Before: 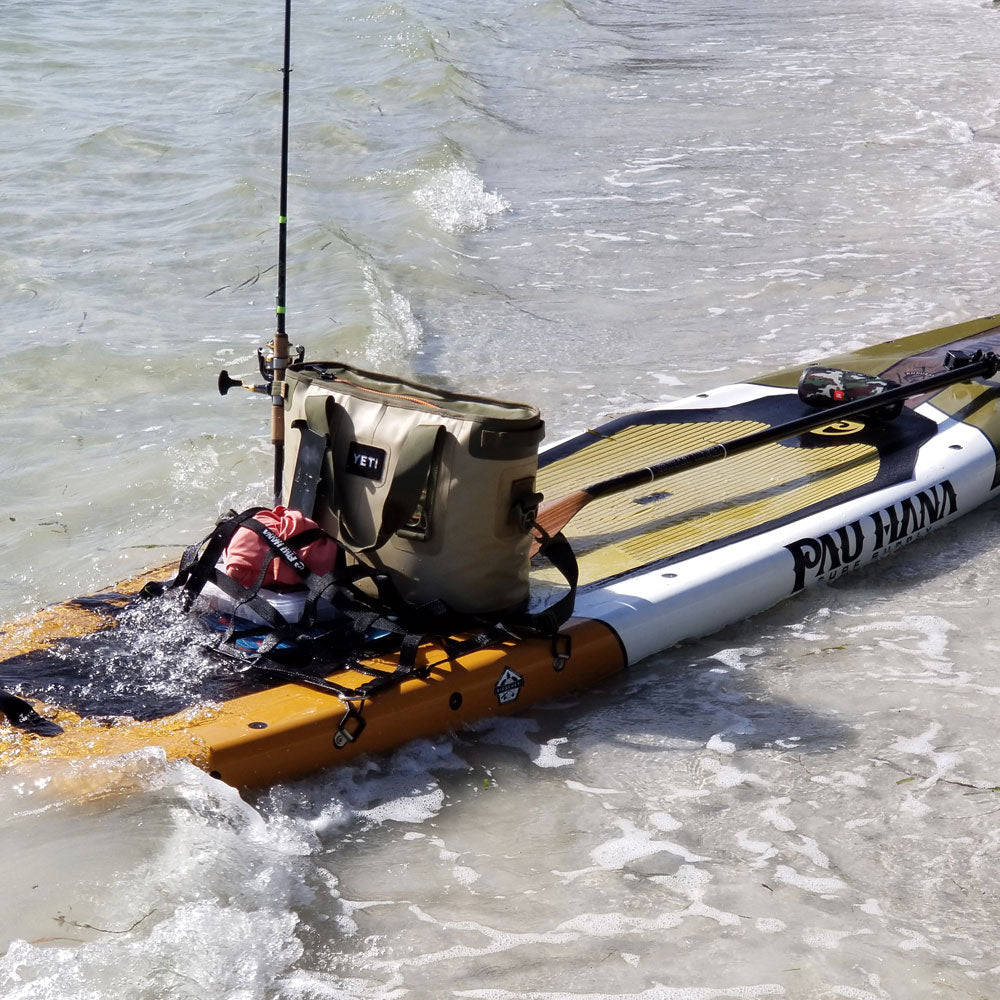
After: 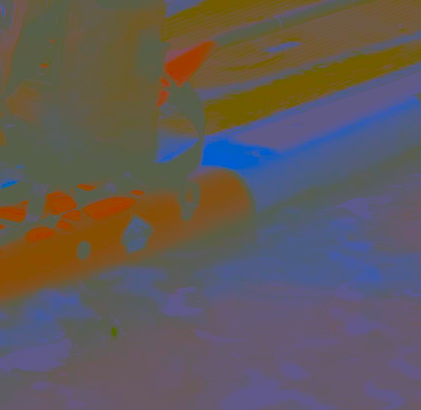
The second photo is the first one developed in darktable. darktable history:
contrast brightness saturation: contrast -0.99, brightness -0.17, saturation 0.75
color correction: highlights a* 5.3, highlights b* 24.26, shadows a* -15.58, shadows b* 4.02
white balance: red 1.042, blue 1.17
color contrast: green-magenta contrast 0.96
crop: left 37.221%, top 45.169%, right 20.63%, bottom 13.777%
tone equalizer: -8 EV -0.417 EV, -7 EV -0.389 EV, -6 EV -0.333 EV, -5 EV -0.222 EV, -3 EV 0.222 EV, -2 EV 0.333 EV, -1 EV 0.389 EV, +0 EV 0.417 EV, edges refinement/feathering 500, mask exposure compensation -1.57 EV, preserve details no
local contrast: mode bilateral grid, contrast 20, coarseness 50, detail 120%, midtone range 0.2
sharpen: on, module defaults
